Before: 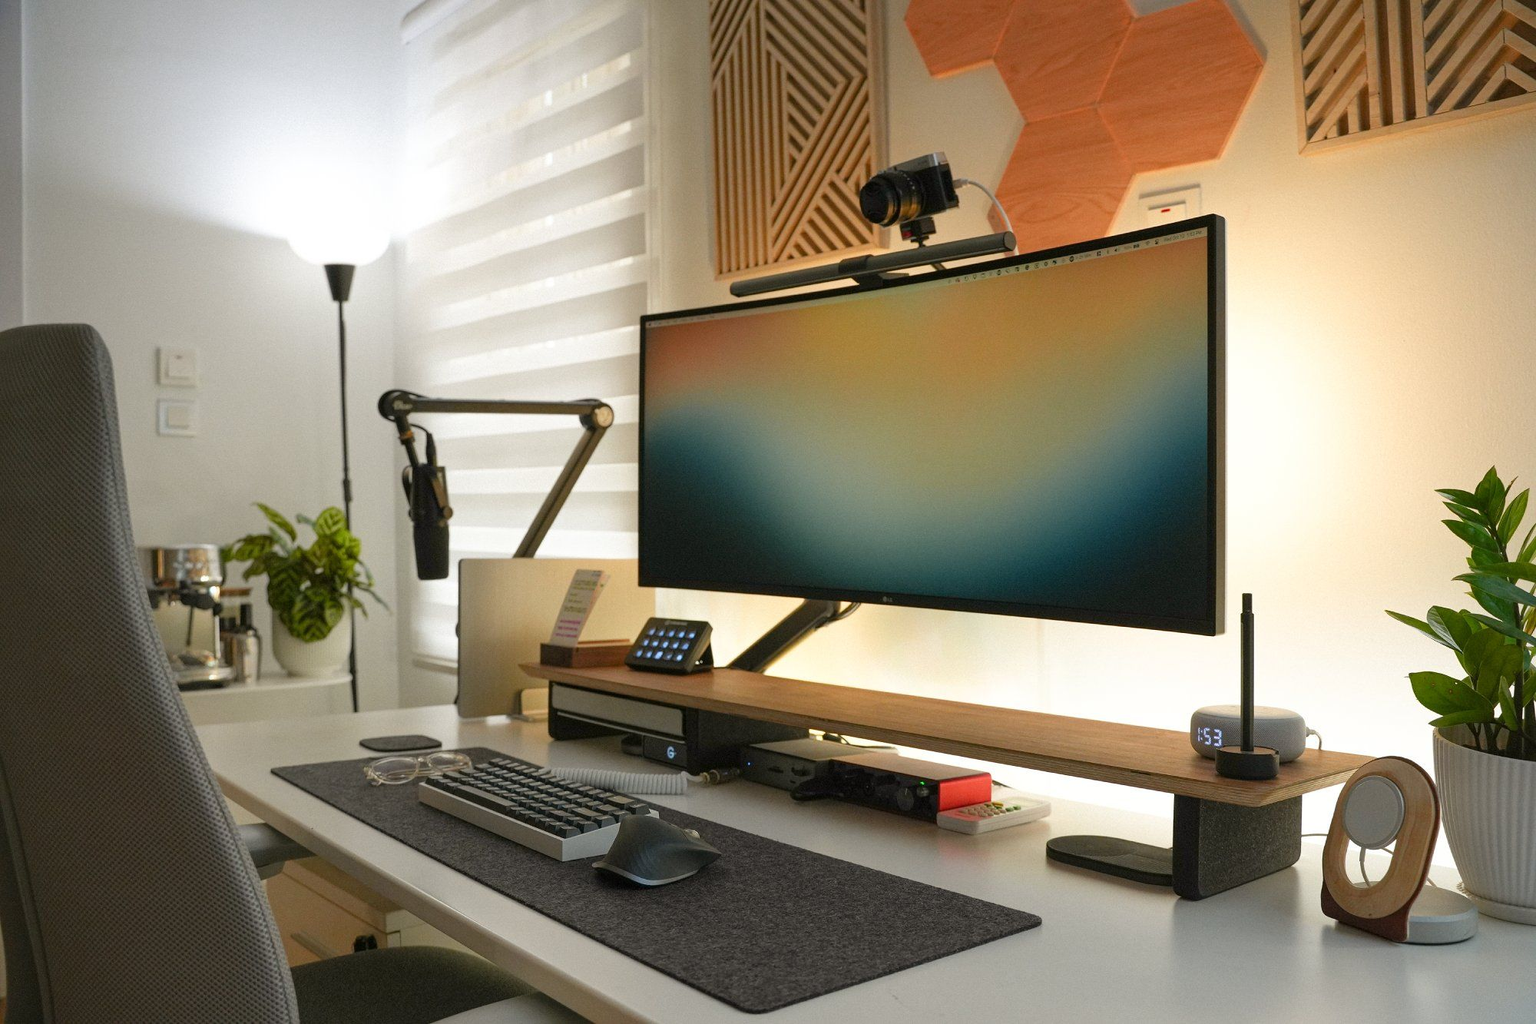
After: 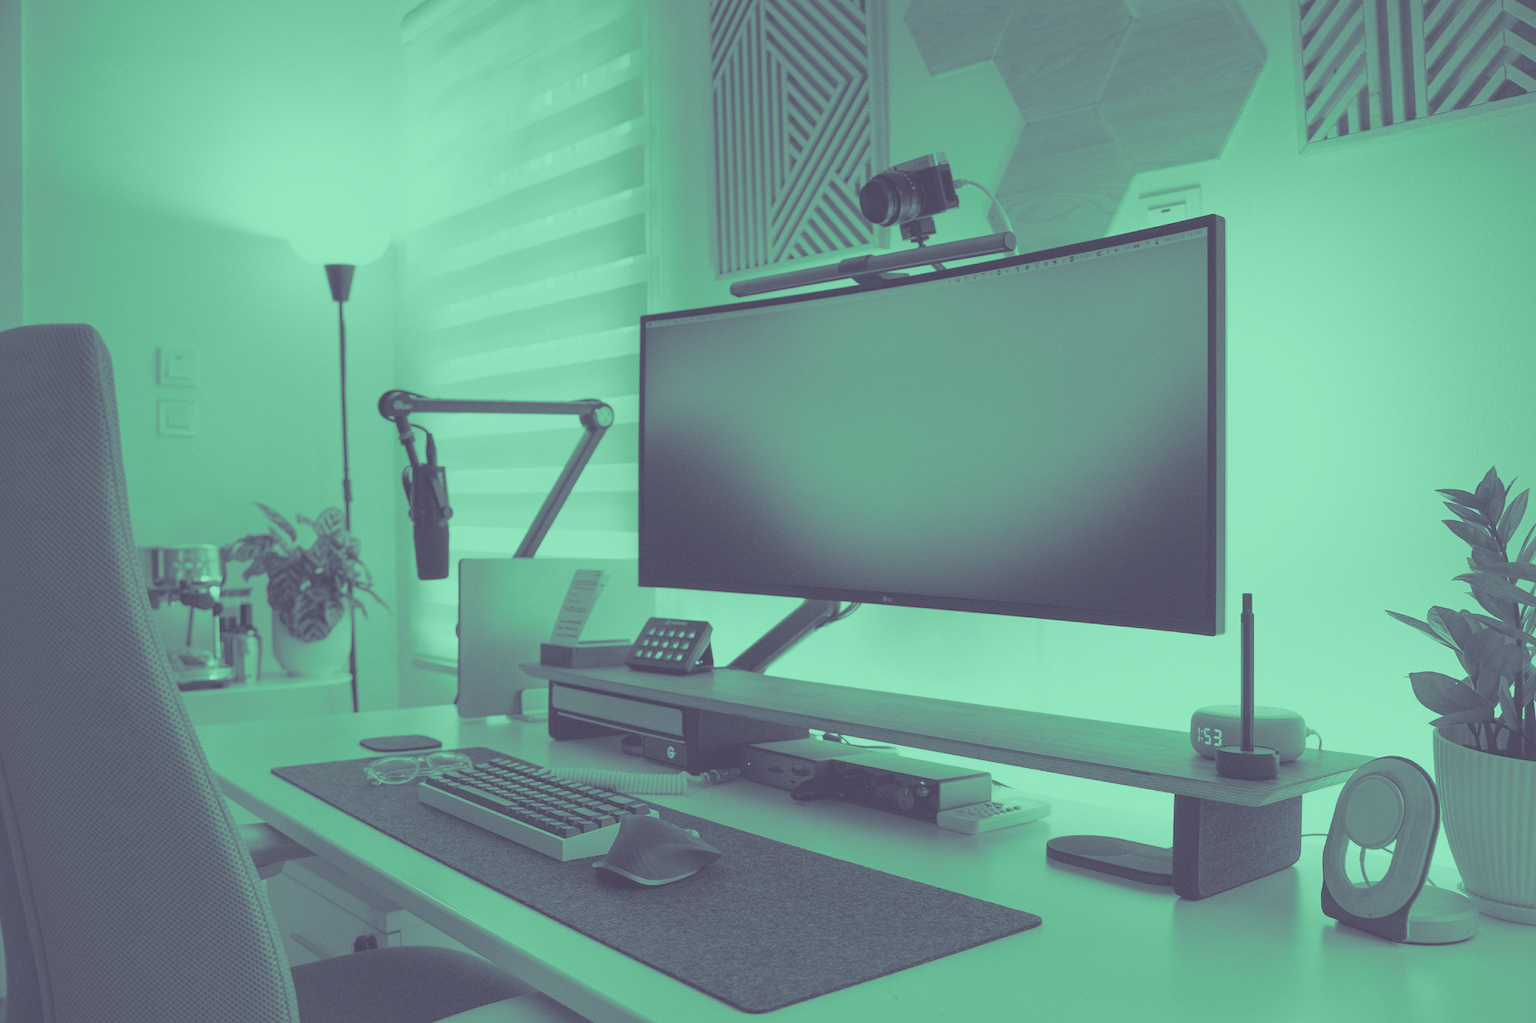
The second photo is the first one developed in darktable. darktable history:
colorize: hue 147.6°, saturation 65%, lightness 21.64%
exposure: compensate highlight preservation false
split-toning: shadows › hue 277.2°, shadows › saturation 0.74
